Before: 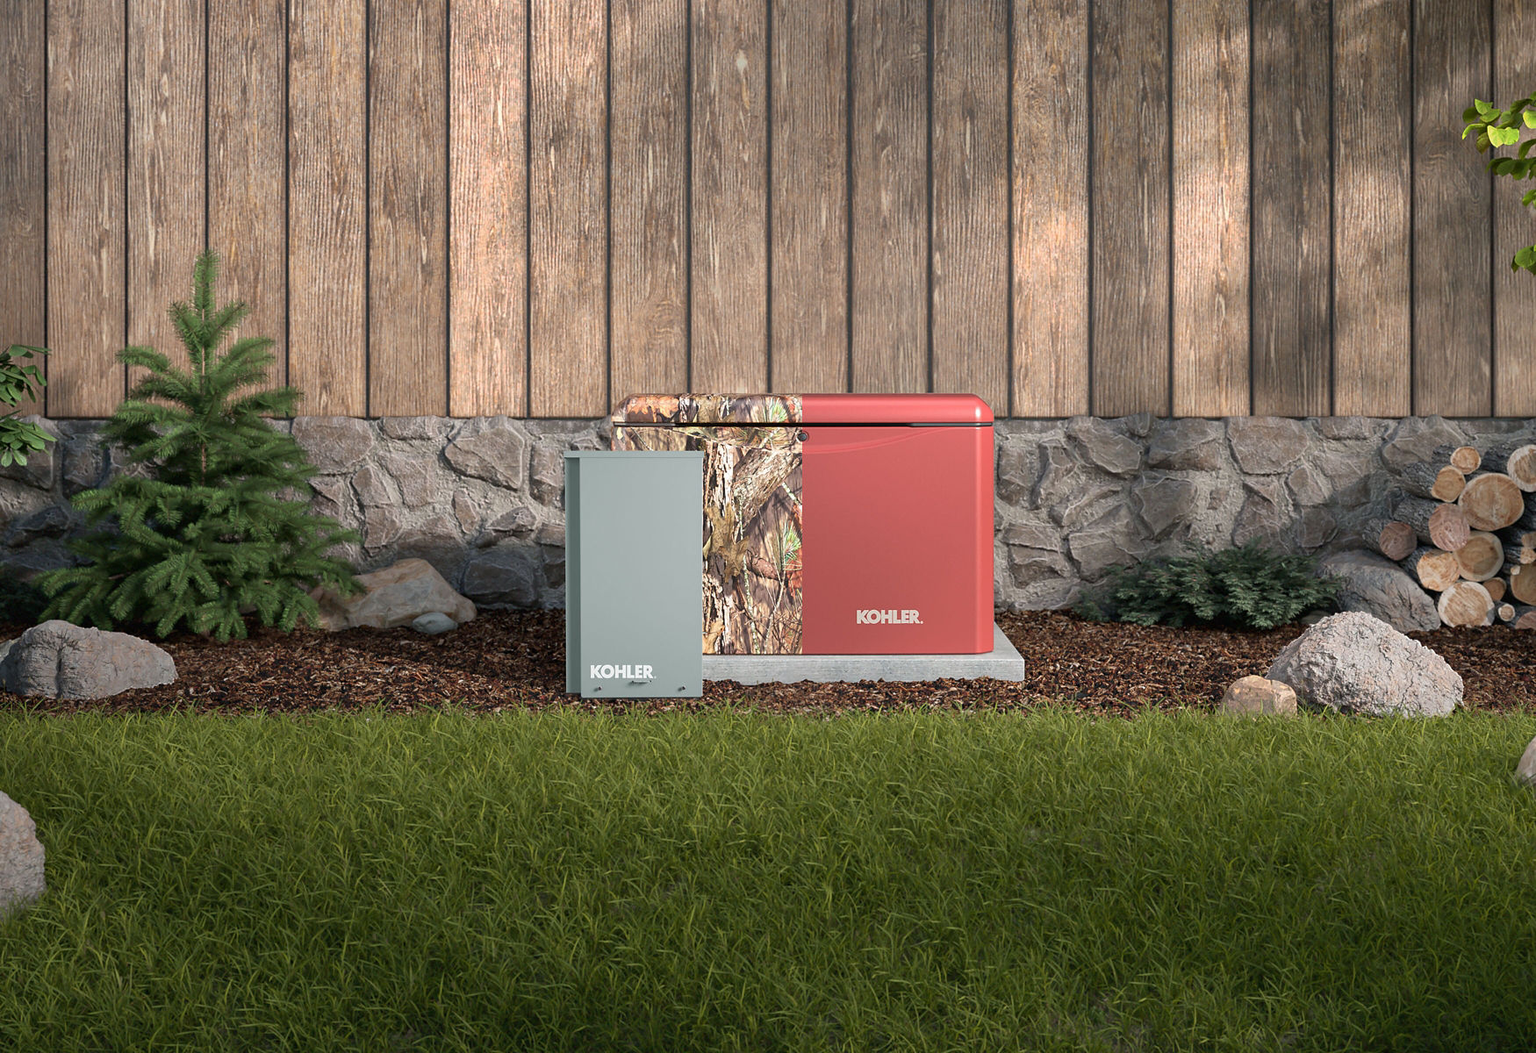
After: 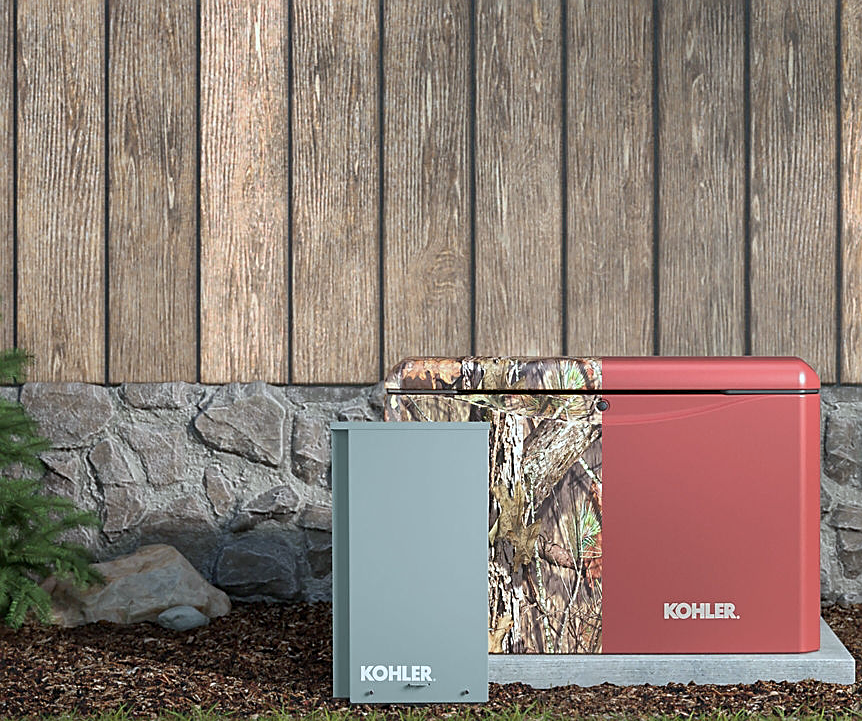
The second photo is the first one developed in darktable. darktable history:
crop: left 17.835%, top 7.675%, right 32.881%, bottom 32.213%
white balance: red 0.925, blue 1.046
sharpen: on, module defaults
